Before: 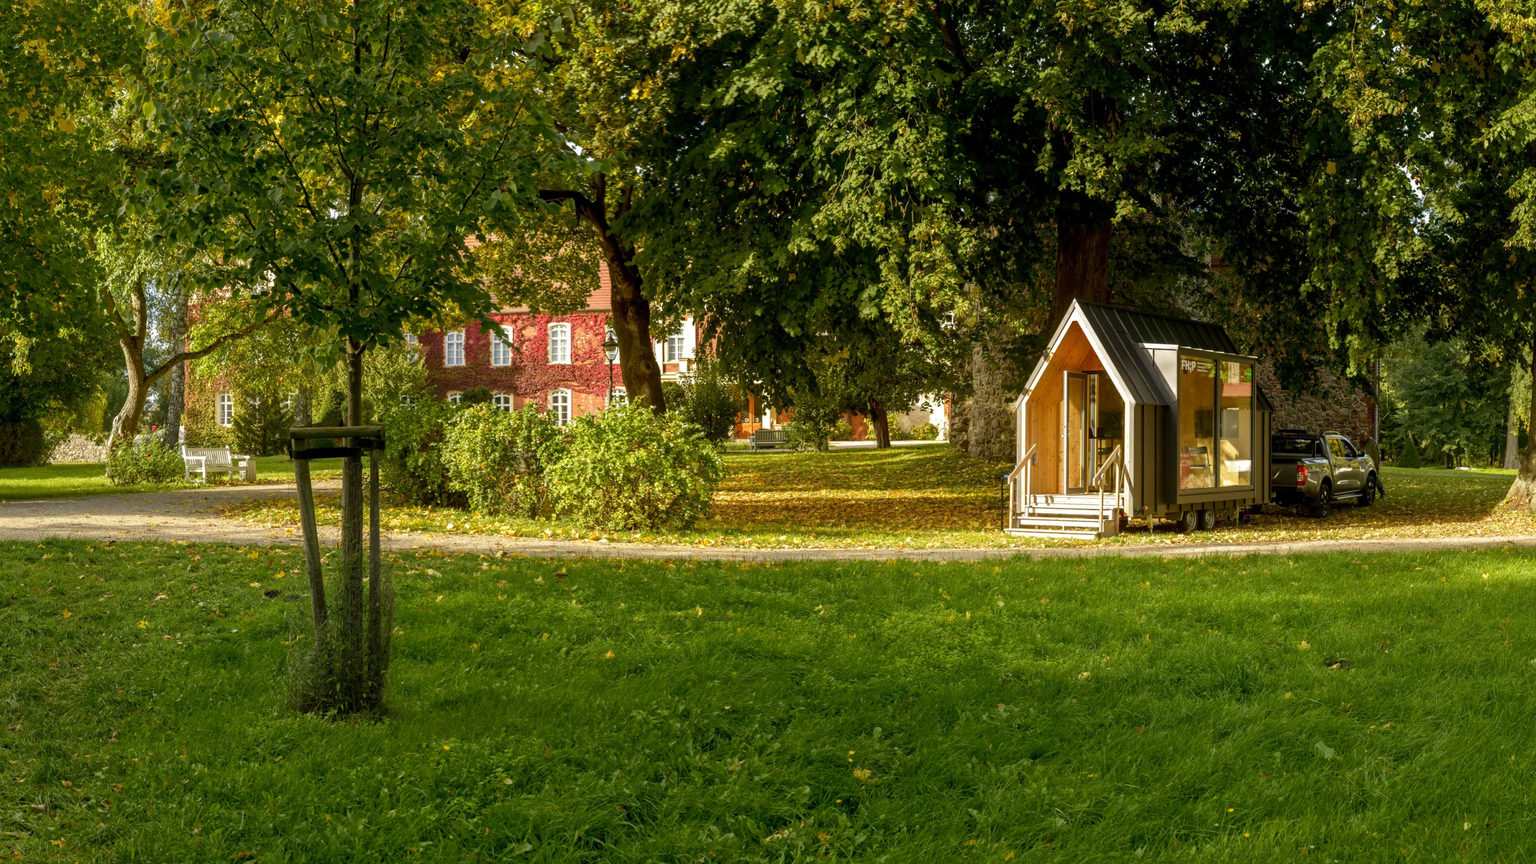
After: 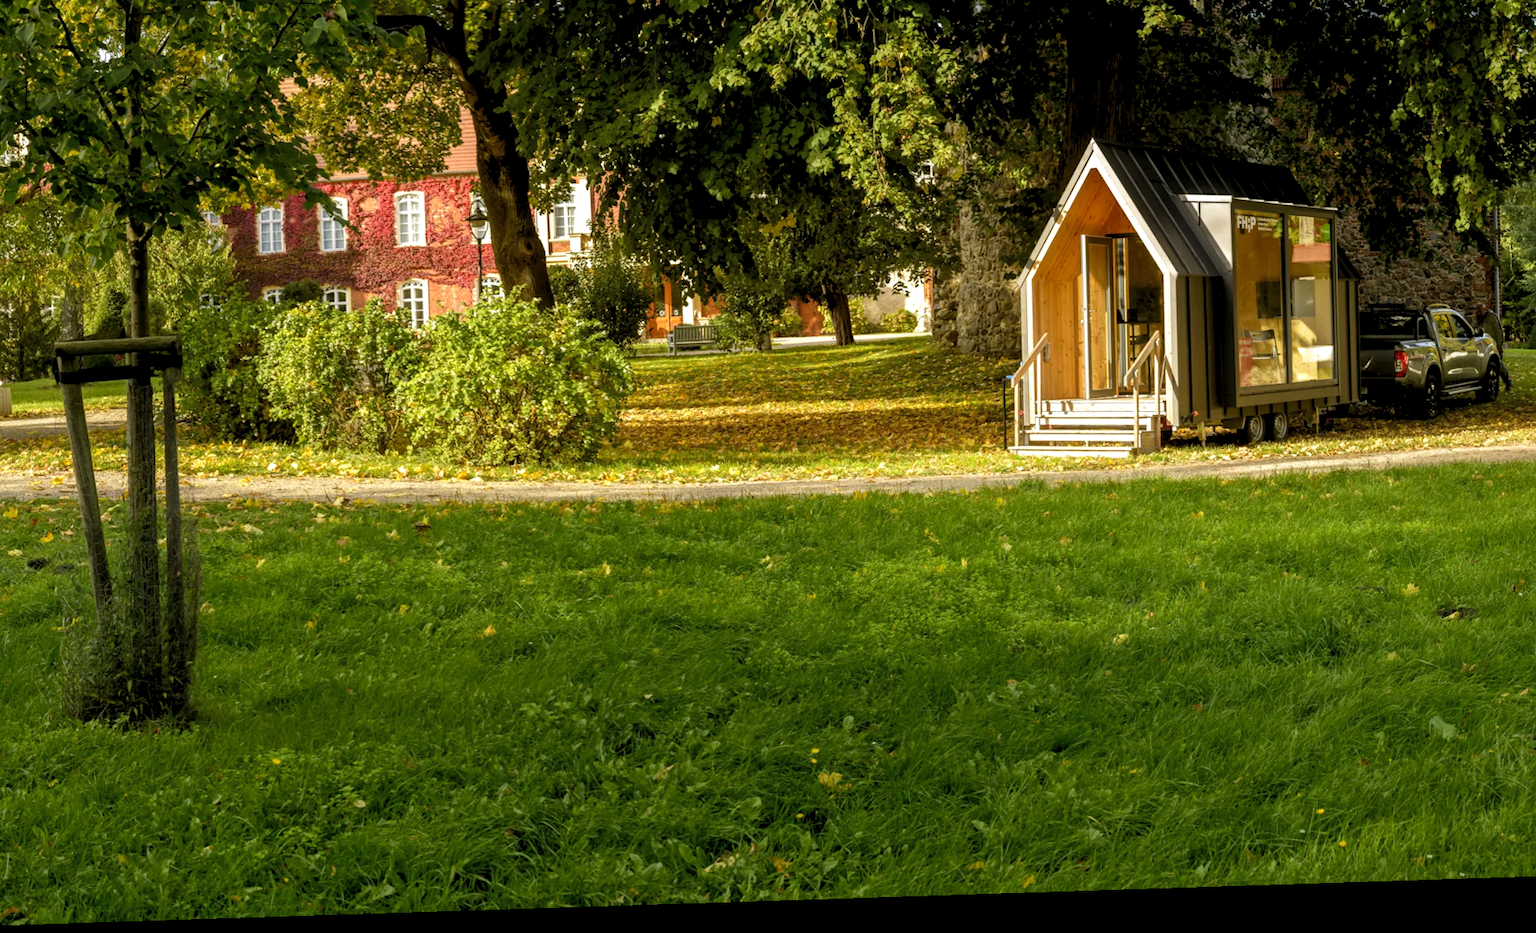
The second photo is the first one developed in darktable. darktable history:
crop: left 16.871%, top 22.857%, right 9.116%
levels: levels [0.073, 0.497, 0.972]
rotate and perspective: rotation -1.77°, lens shift (horizontal) 0.004, automatic cropping off
